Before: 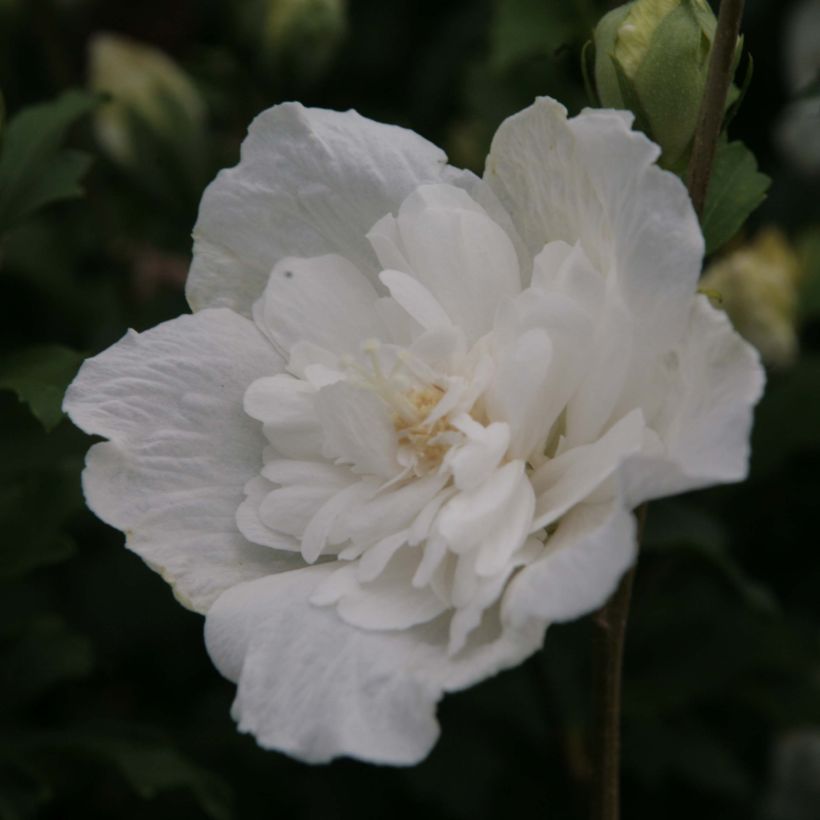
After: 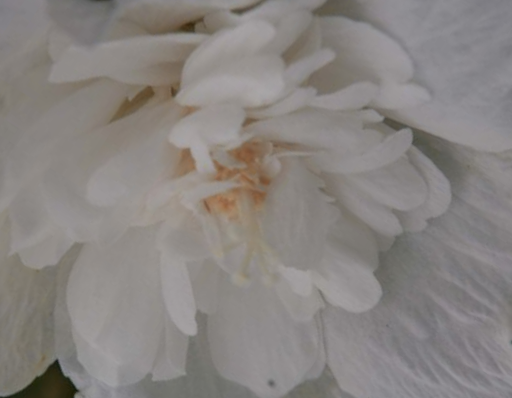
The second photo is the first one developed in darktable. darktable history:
crop and rotate: angle 147.15°, left 9.118%, top 15.649%, right 4.521%, bottom 17.138%
color zones: curves: ch2 [(0, 0.5) (0.084, 0.497) (0.323, 0.335) (0.4, 0.497) (1, 0.5)]
shadows and highlights: radius 120.21, shadows 21.61, white point adjustment -9.68, highlights -15.41, soften with gaussian
